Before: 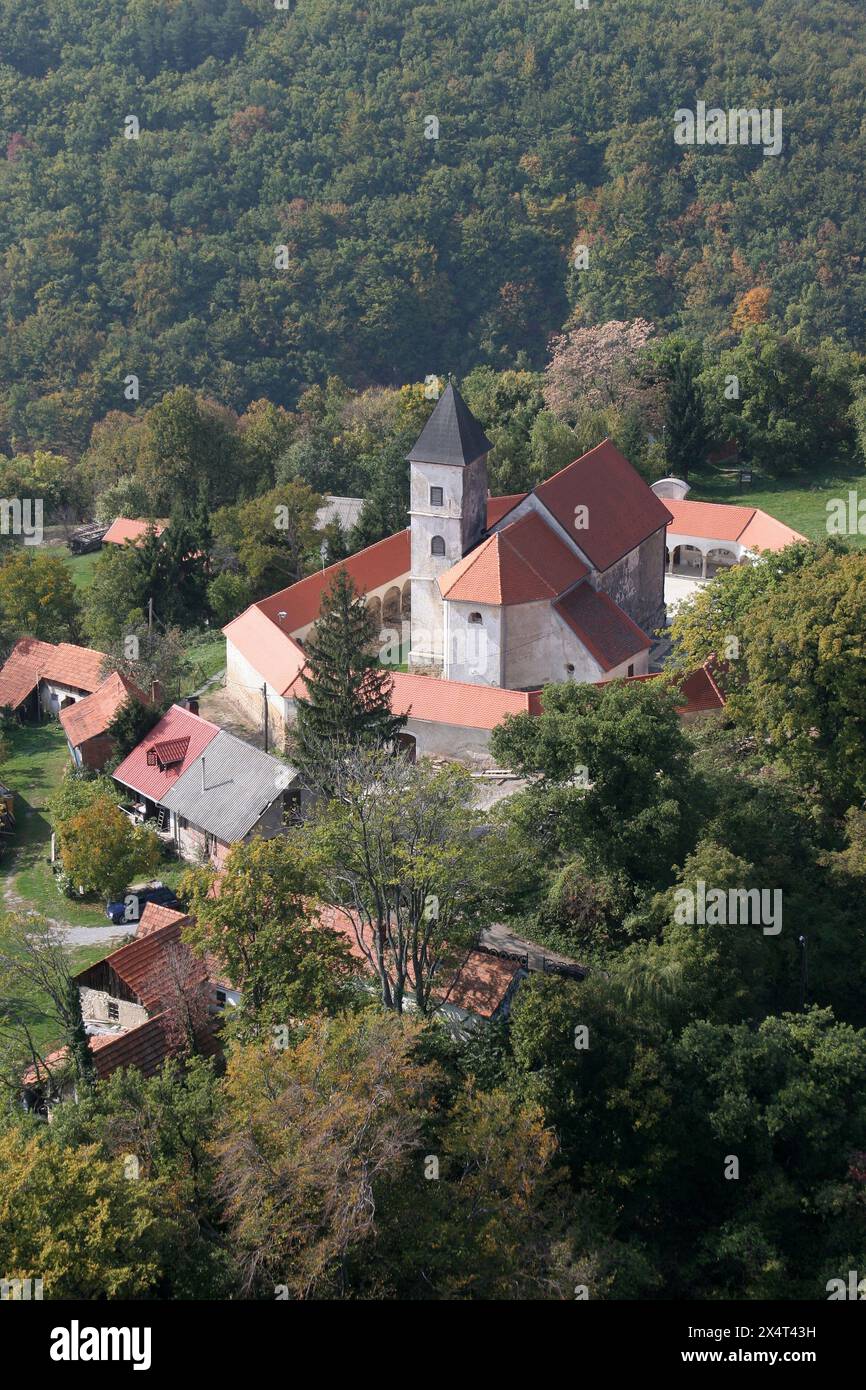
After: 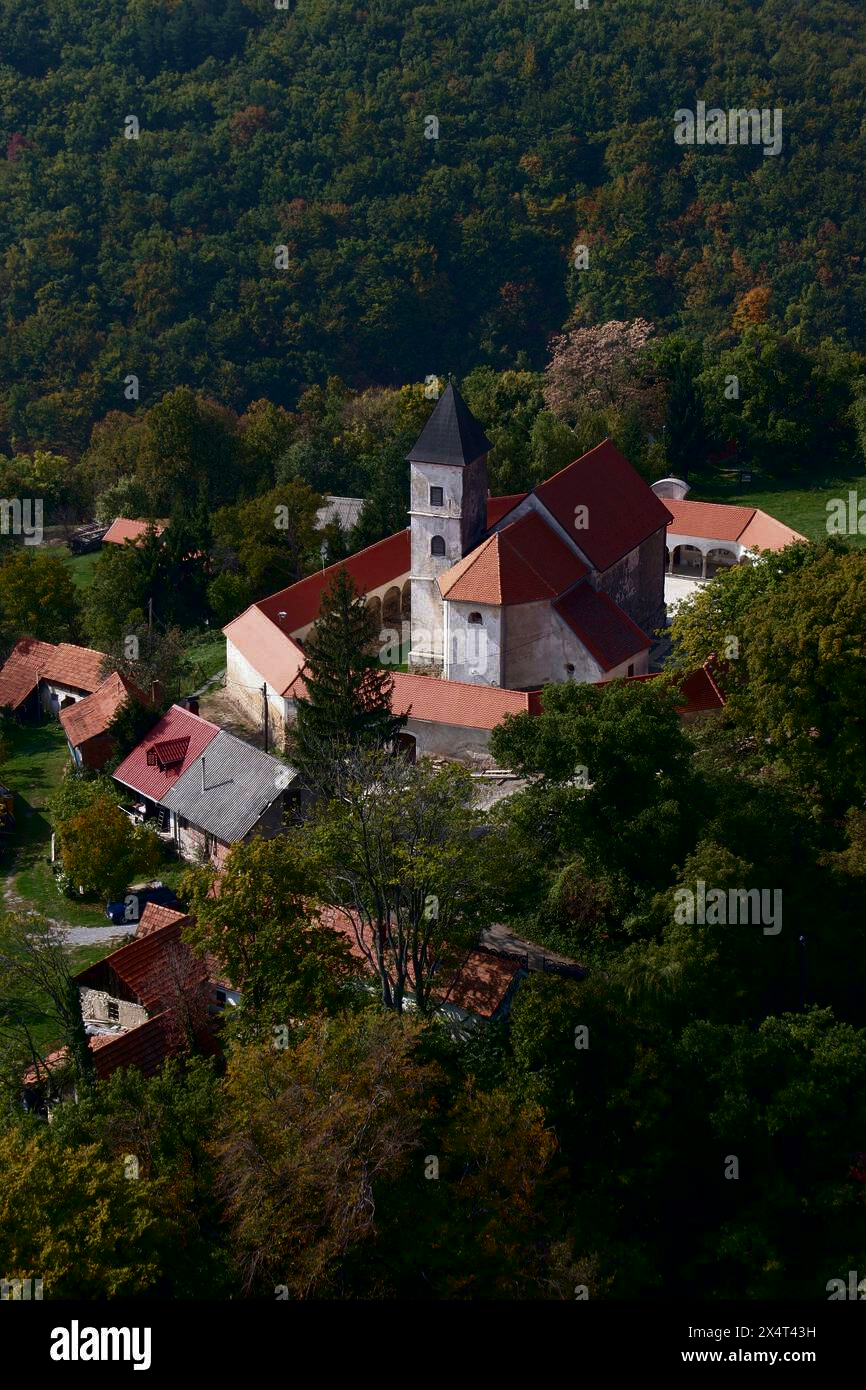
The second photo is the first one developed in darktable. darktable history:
velvia: on, module defaults
contrast brightness saturation: brightness -0.523
